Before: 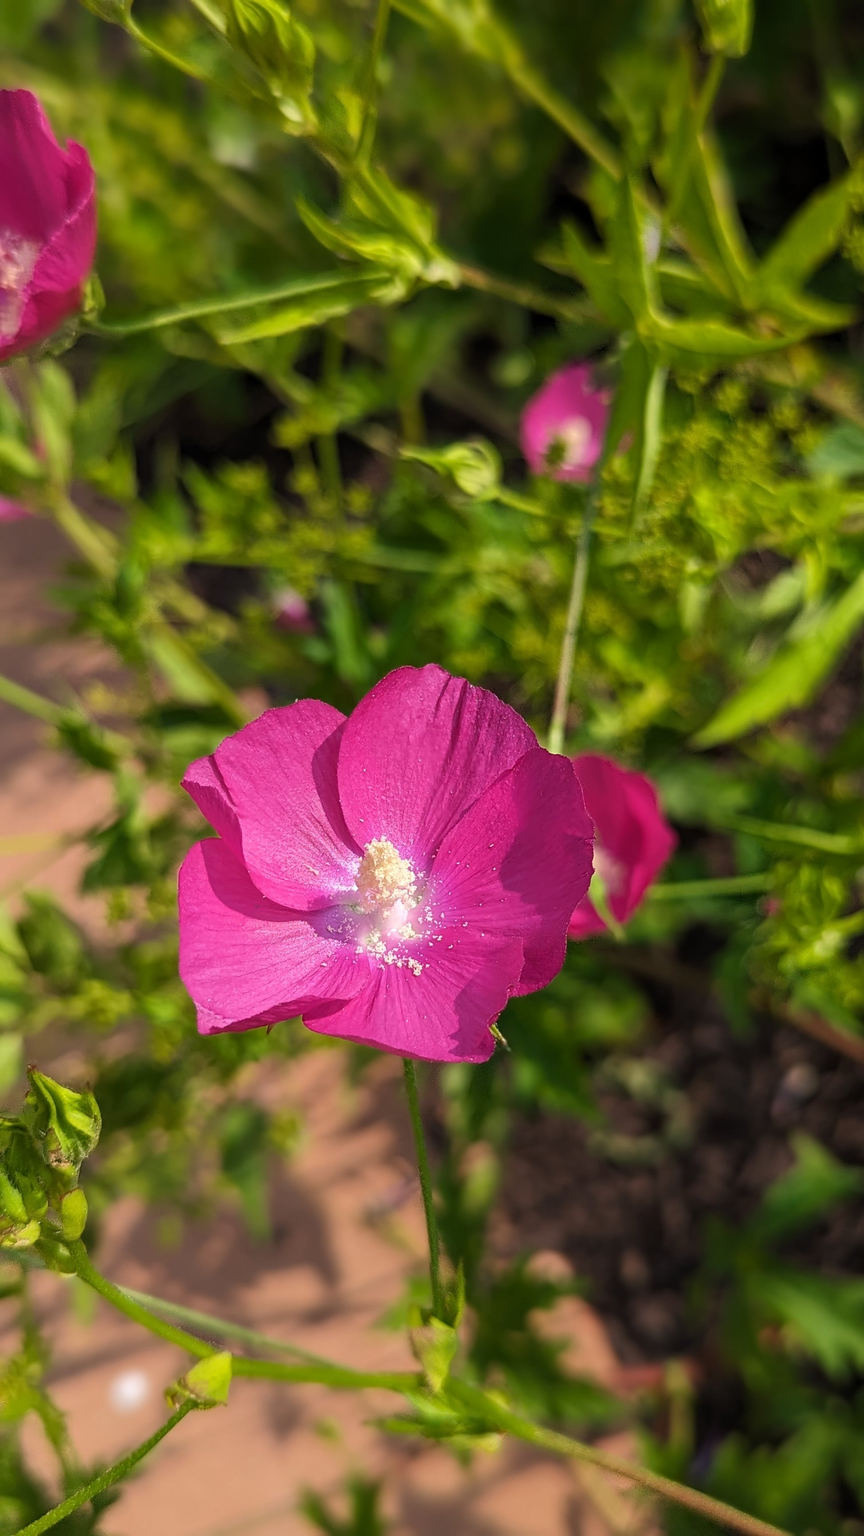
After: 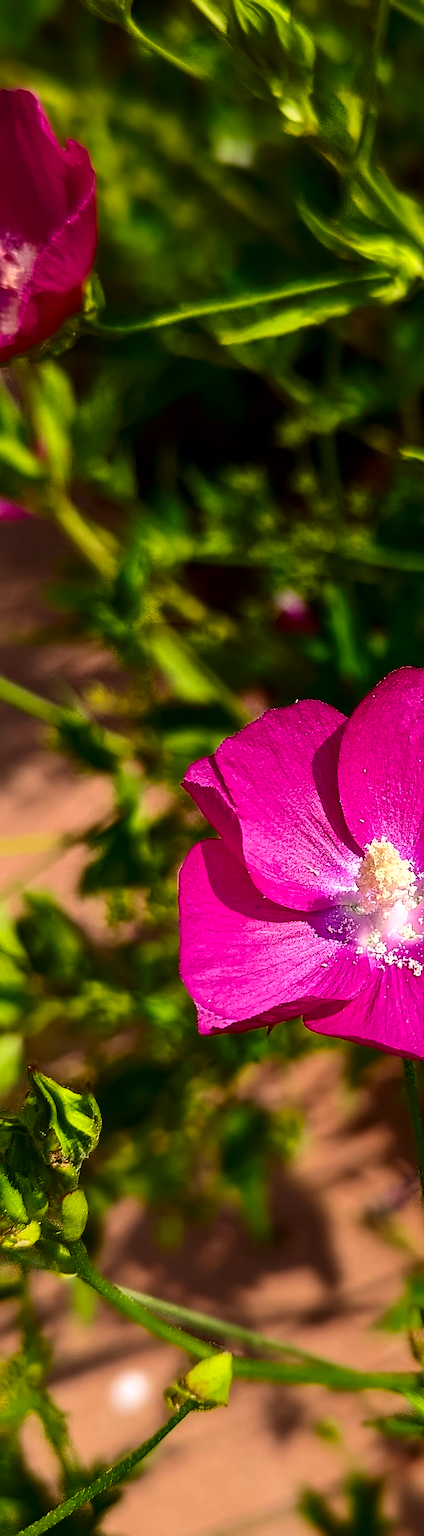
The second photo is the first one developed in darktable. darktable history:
contrast brightness saturation: contrast 0.24, brightness -0.24, saturation 0.14
sharpen: on, module defaults
crop and rotate: left 0%, top 0%, right 50.845%
color balance: contrast 8.5%, output saturation 105%
